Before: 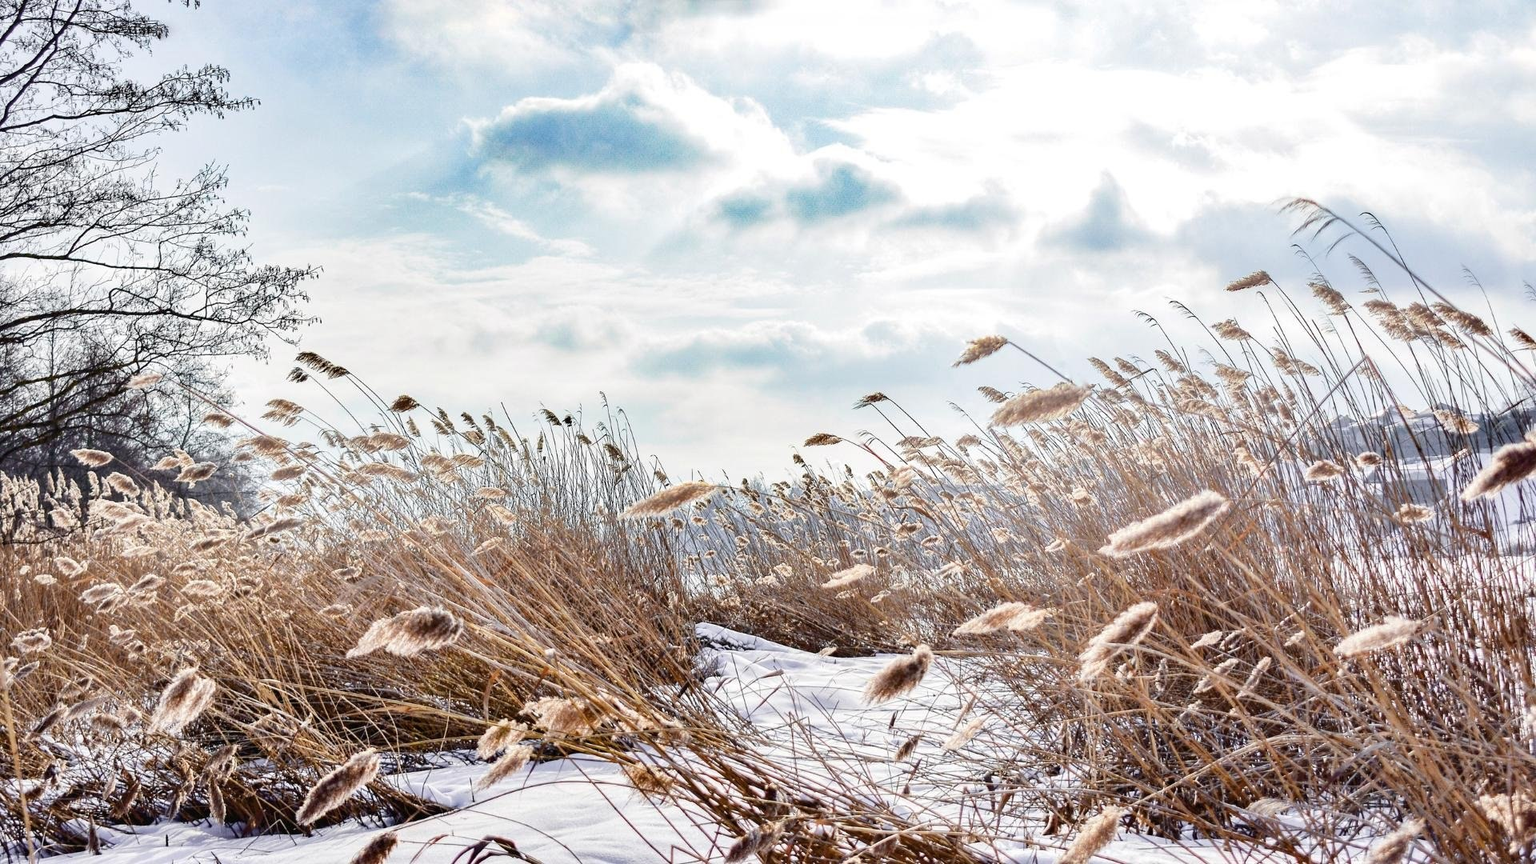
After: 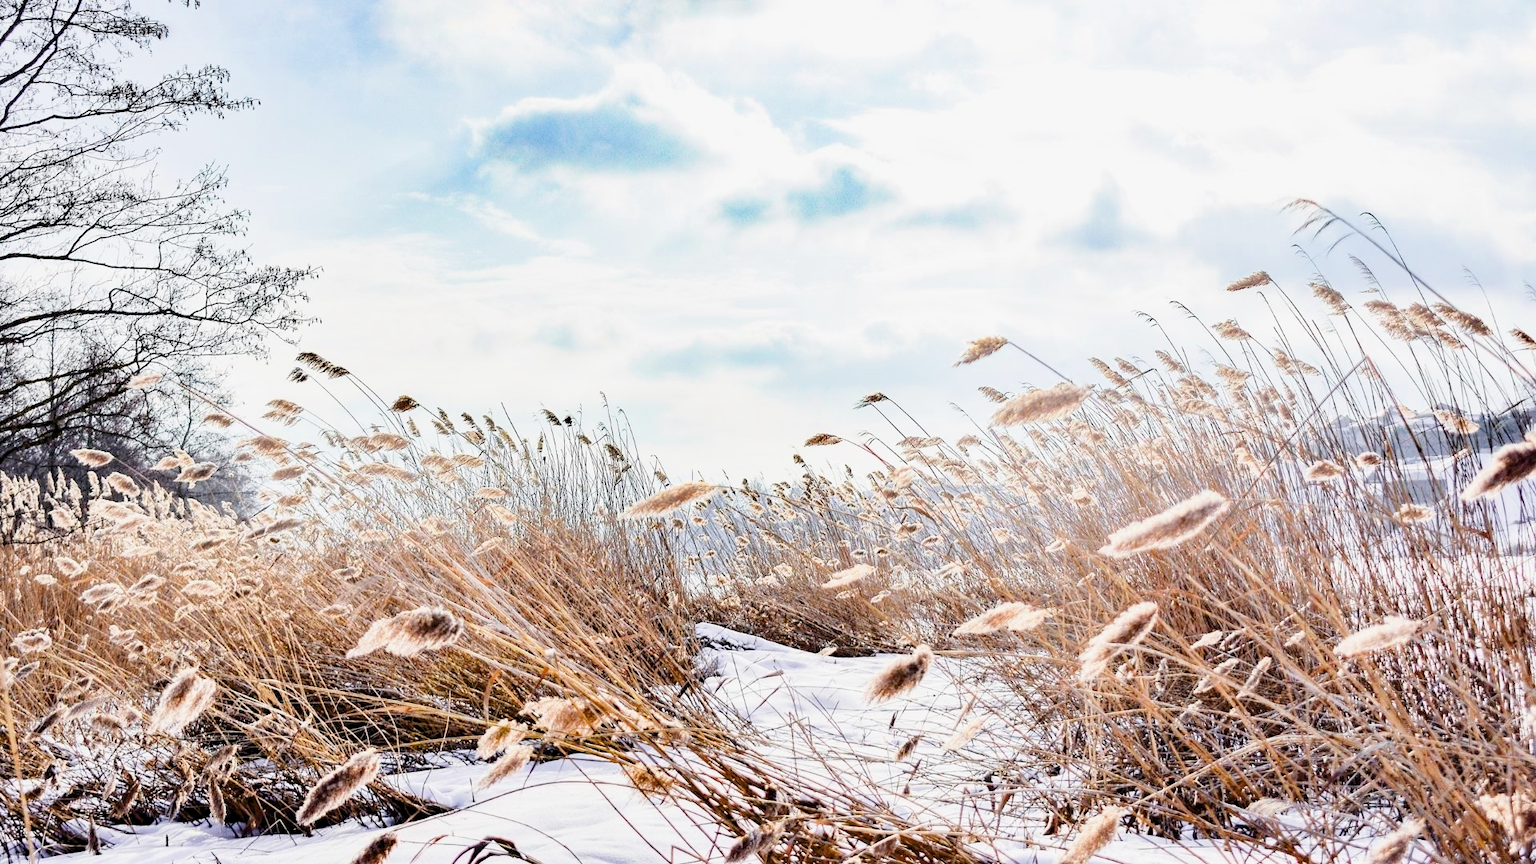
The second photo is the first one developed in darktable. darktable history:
filmic rgb: black relative exposure -7.72 EV, white relative exposure 4.44 EV, target black luminance 0%, hardness 3.76, latitude 50.56%, contrast 1.074, highlights saturation mix 9.6%, shadows ↔ highlights balance -0.268%, iterations of high-quality reconstruction 0
exposure: exposure 0.772 EV, compensate highlight preservation false
color balance rgb: white fulcrum 0.064 EV, linear chroma grading › global chroma 0.747%, perceptual saturation grading › global saturation 19.397%, global vibrance -23.429%
